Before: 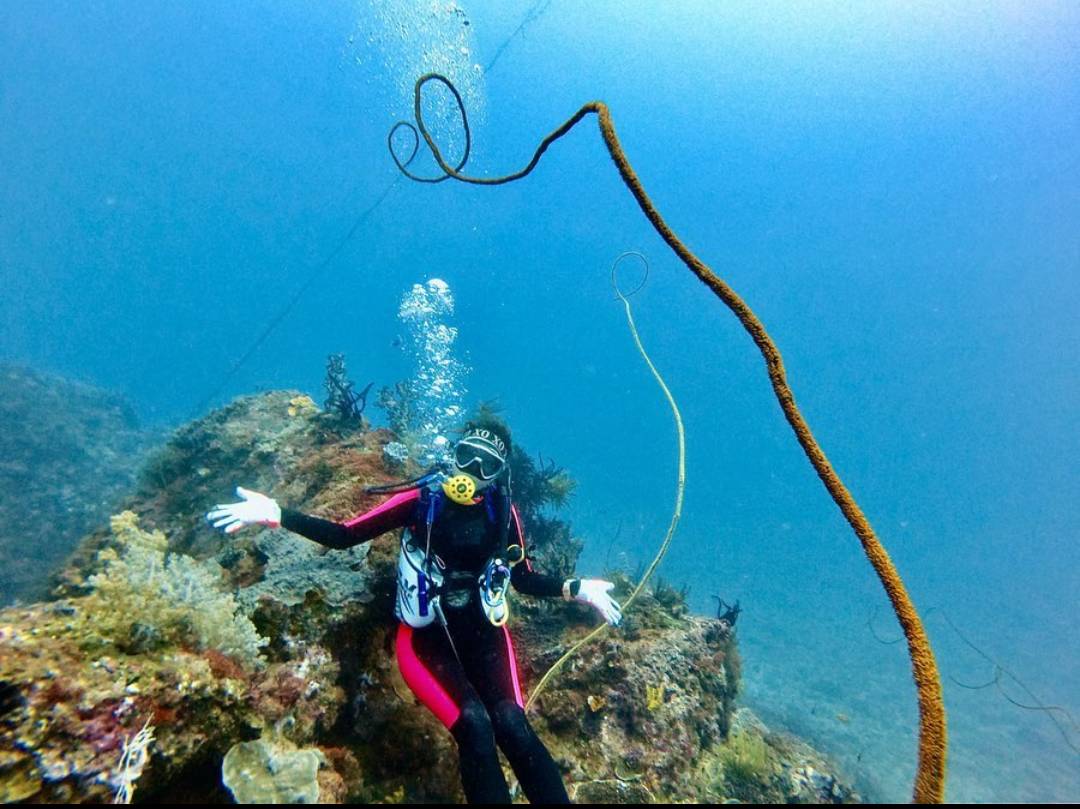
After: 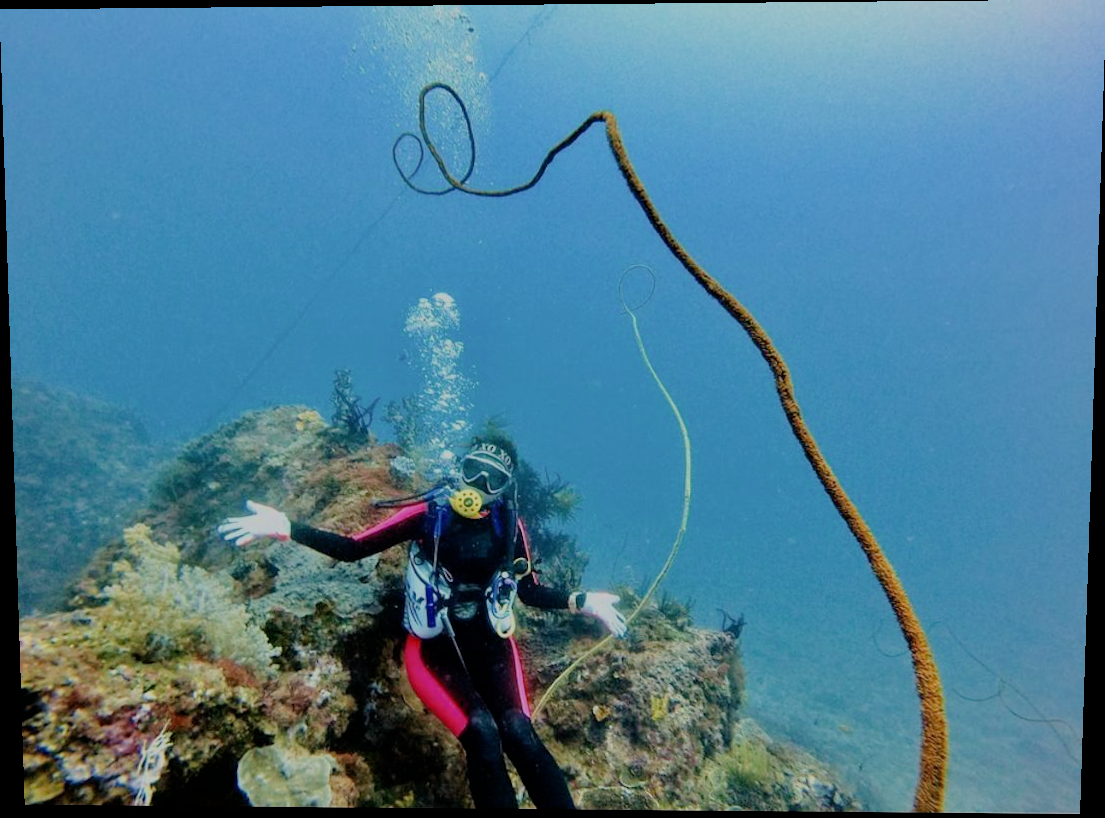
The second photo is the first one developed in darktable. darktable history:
filmic rgb: black relative exposure -6.59 EV, white relative exposure 4.71 EV, hardness 3.13, contrast 0.805
rotate and perspective: lens shift (vertical) 0.048, lens shift (horizontal) -0.024, automatic cropping off
